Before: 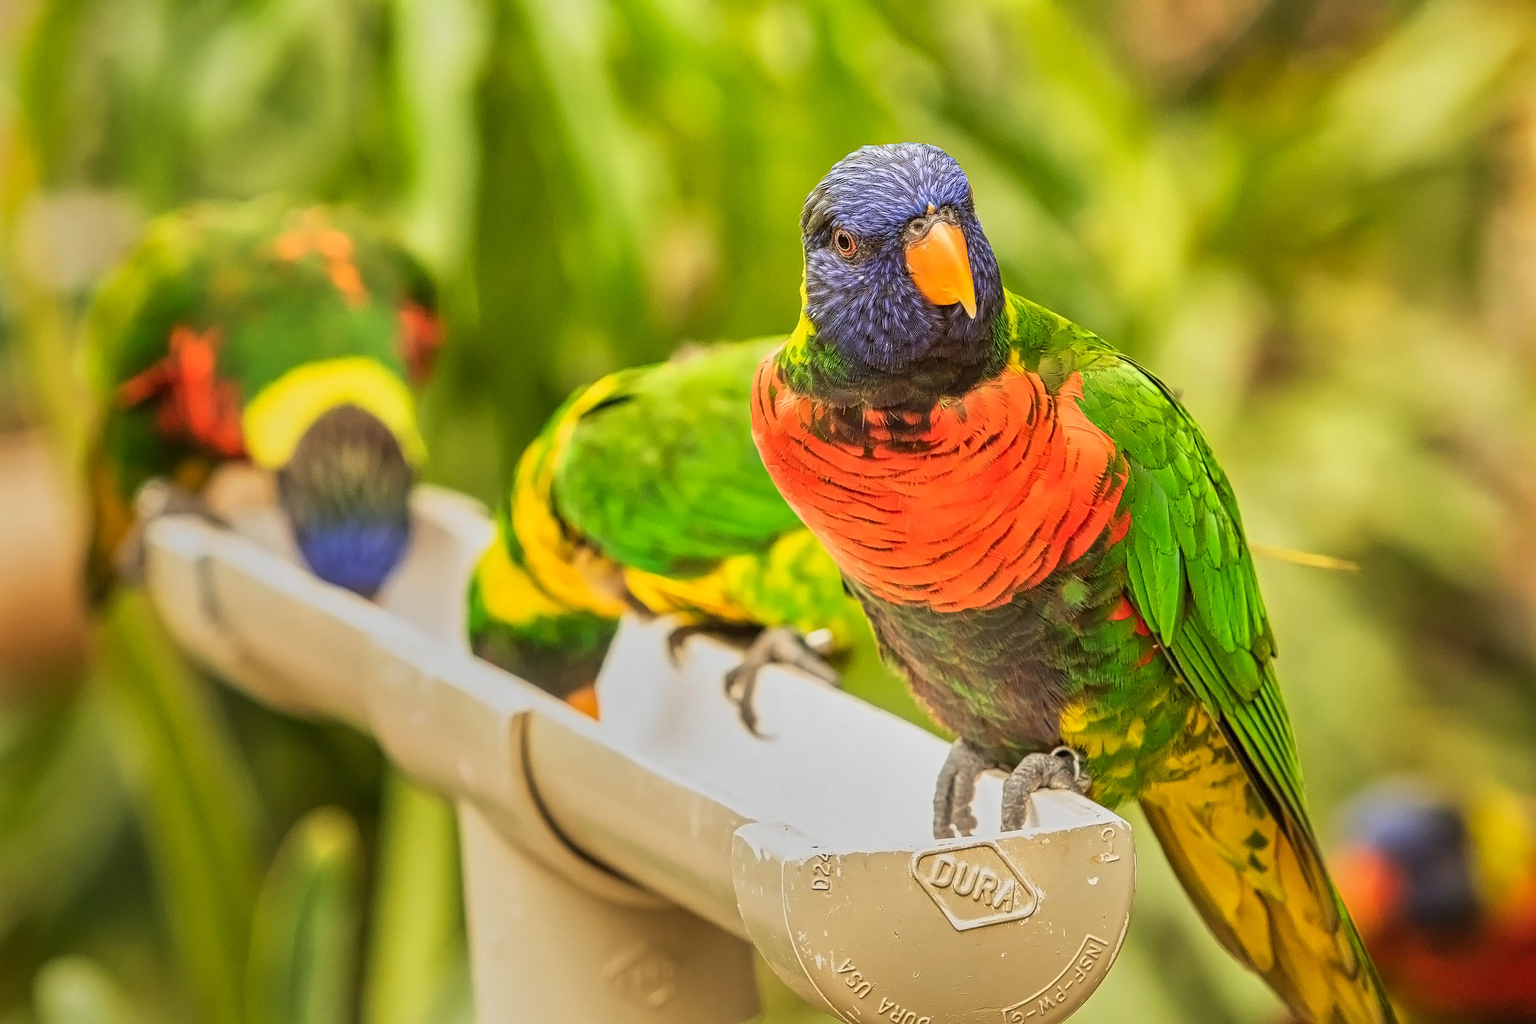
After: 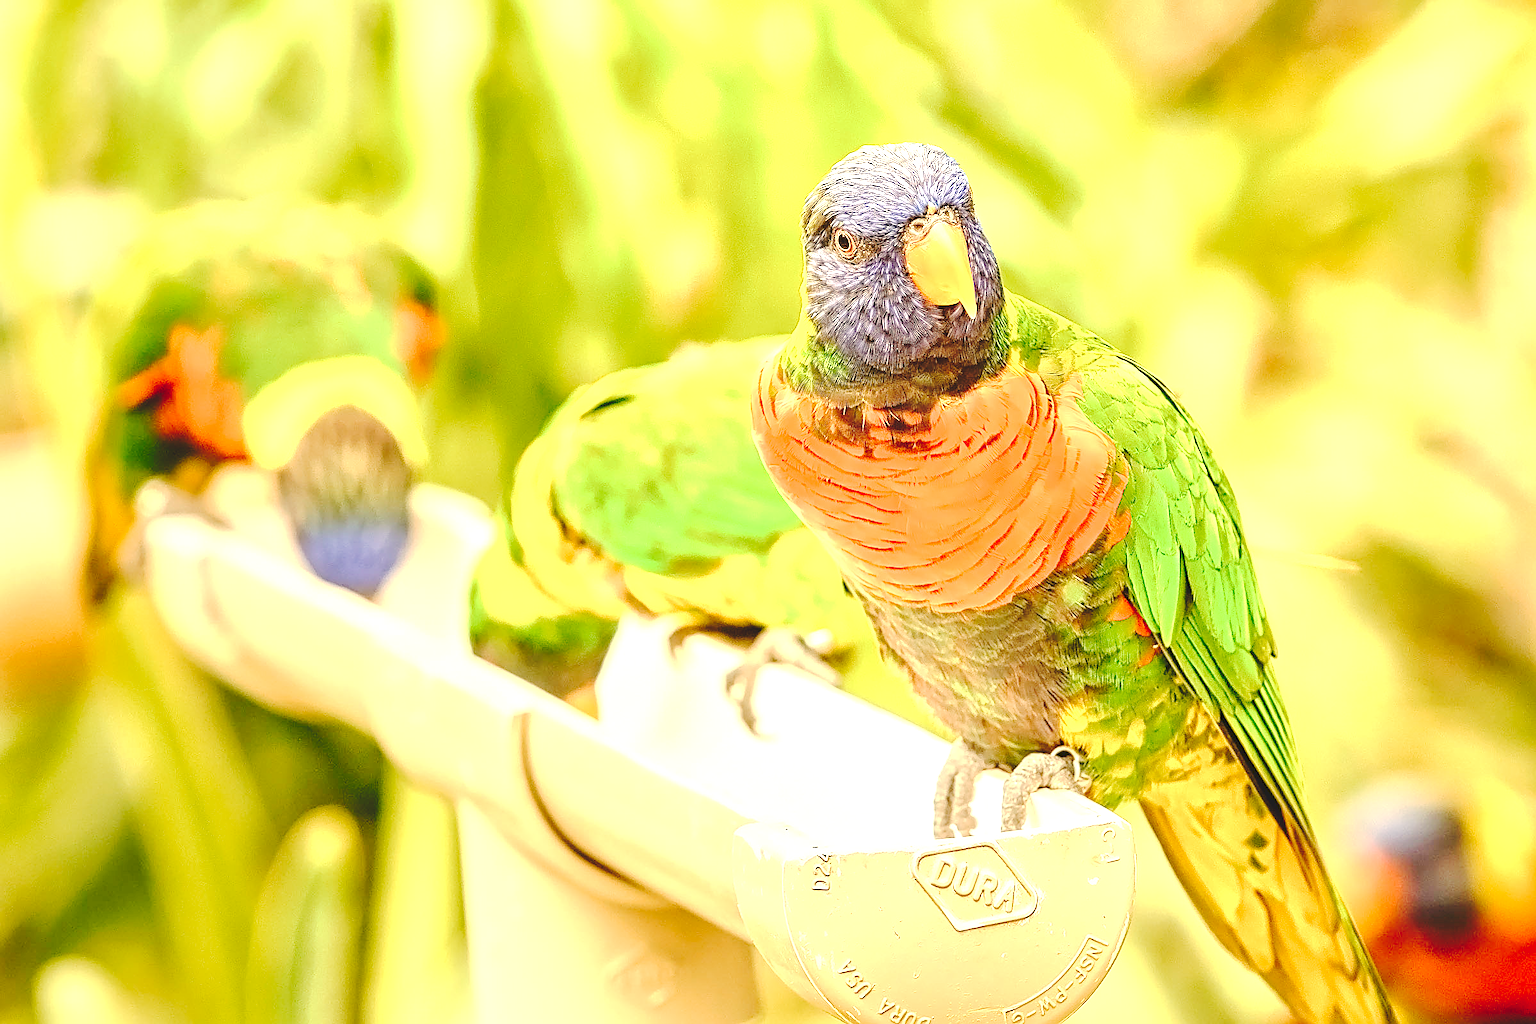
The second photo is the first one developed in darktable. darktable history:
sharpen: on, module defaults
exposure: black level correction 0, exposure 1.45 EV, compensate exposure bias true, compensate highlight preservation false
white balance: red 1.08, blue 0.791
tone curve: curves: ch0 [(0, 0) (0.003, 0.117) (0.011, 0.115) (0.025, 0.116) (0.044, 0.116) (0.069, 0.112) (0.1, 0.113) (0.136, 0.127) (0.177, 0.148) (0.224, 0.191) (0.277, 0.249) (0.335, 0.363) (0.399, 0.479) (0.468, 0.589) (0.543, 0.664) (0.623, 0.733) (0.709, 0.799) (0.801, 0.852) (0.898, 0.914) (1, 1)], preserve colors none
